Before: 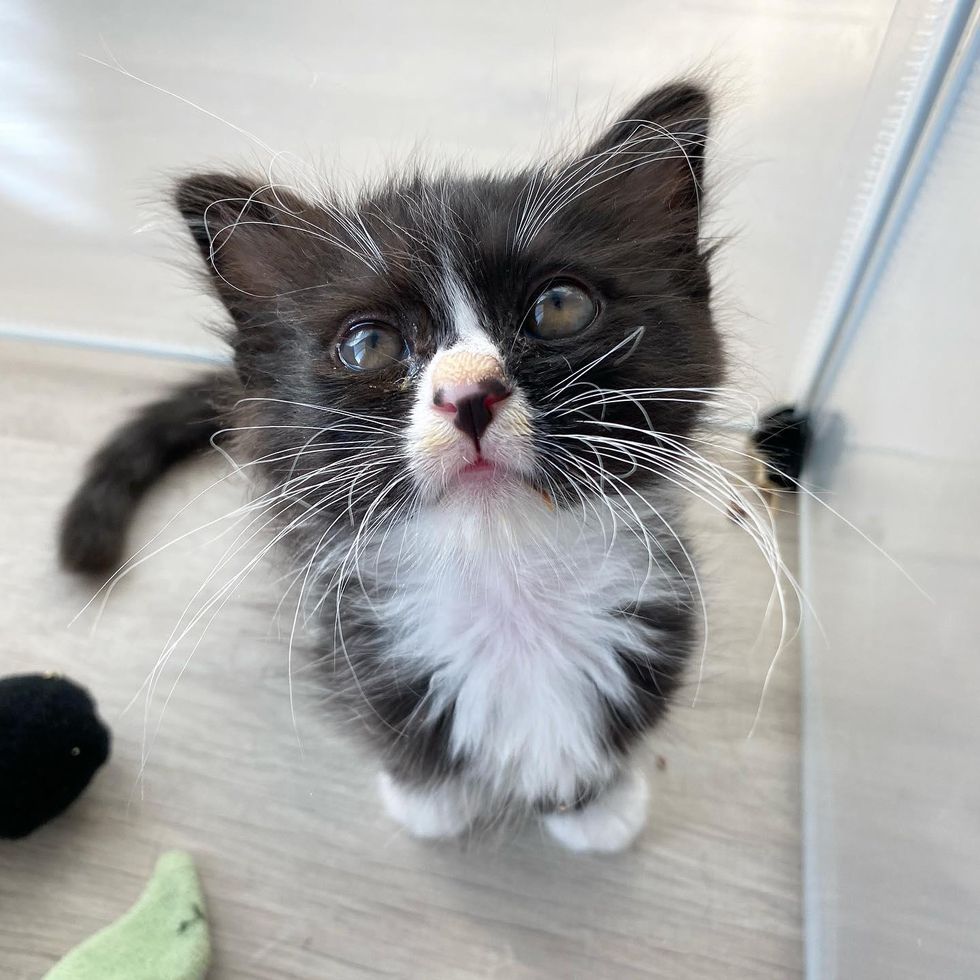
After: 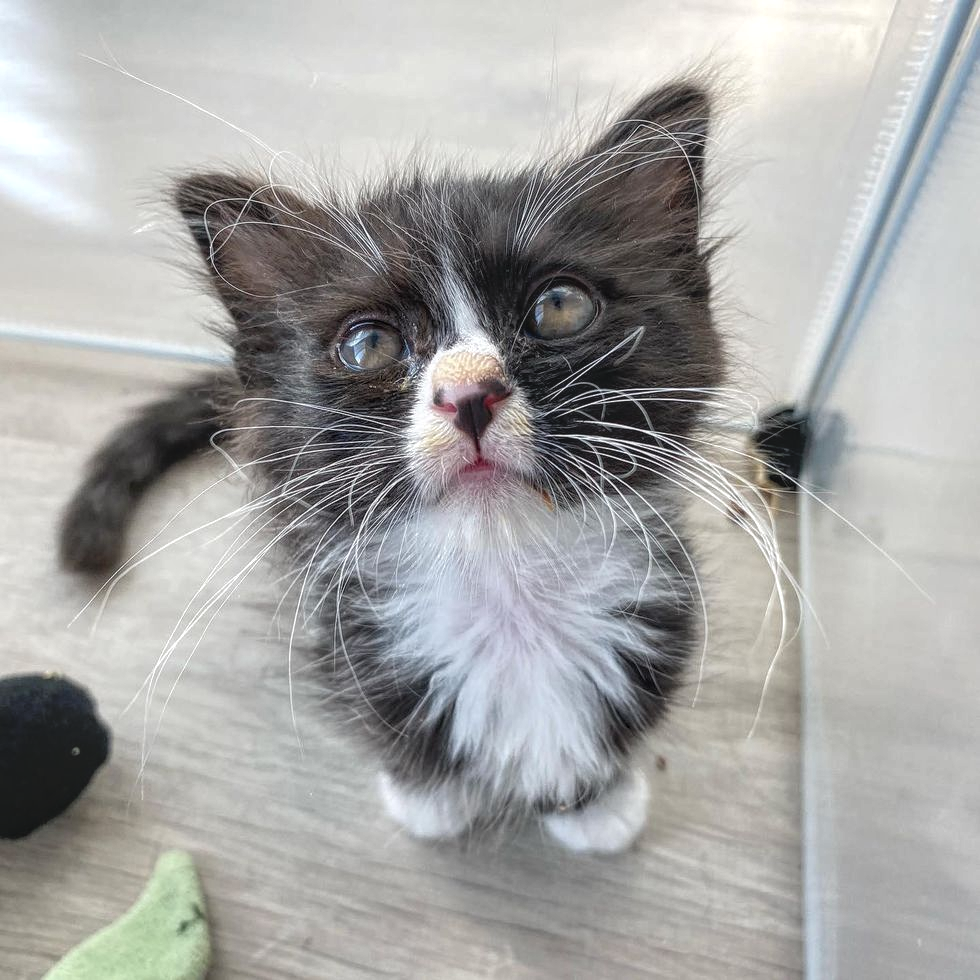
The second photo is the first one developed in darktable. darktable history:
local contrast: highlights 76%, shadows 55%, detail 177%, midtone range 0.204
